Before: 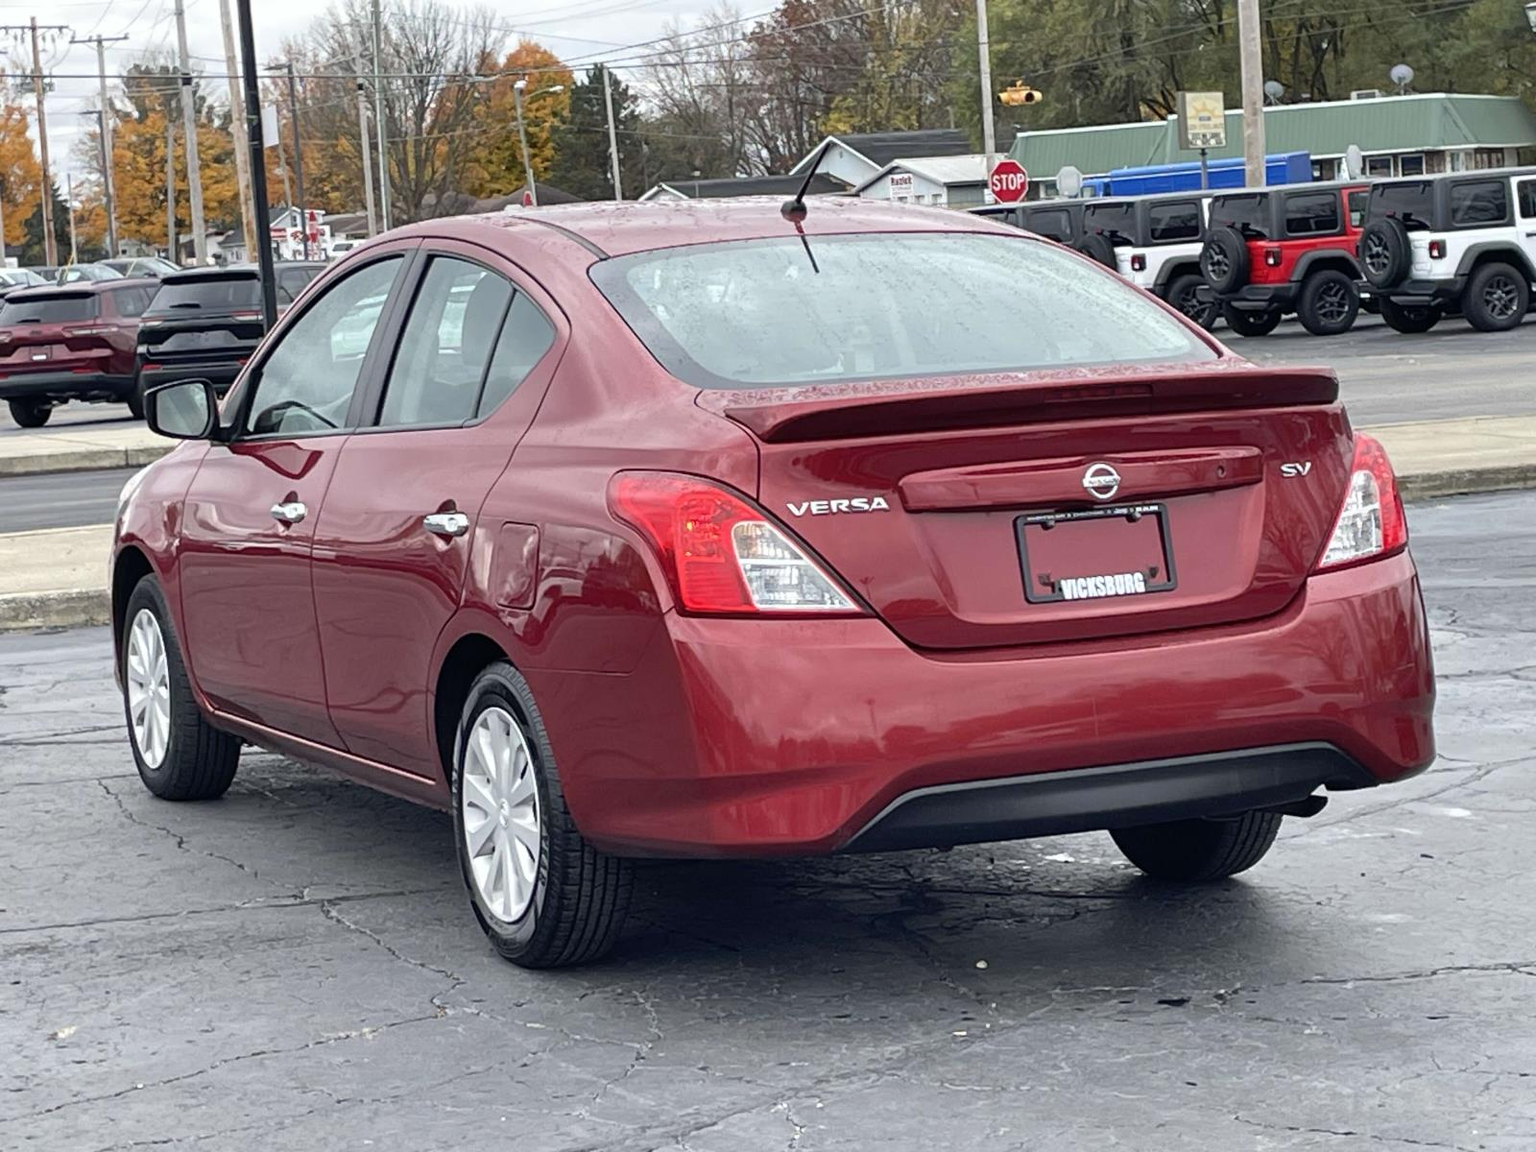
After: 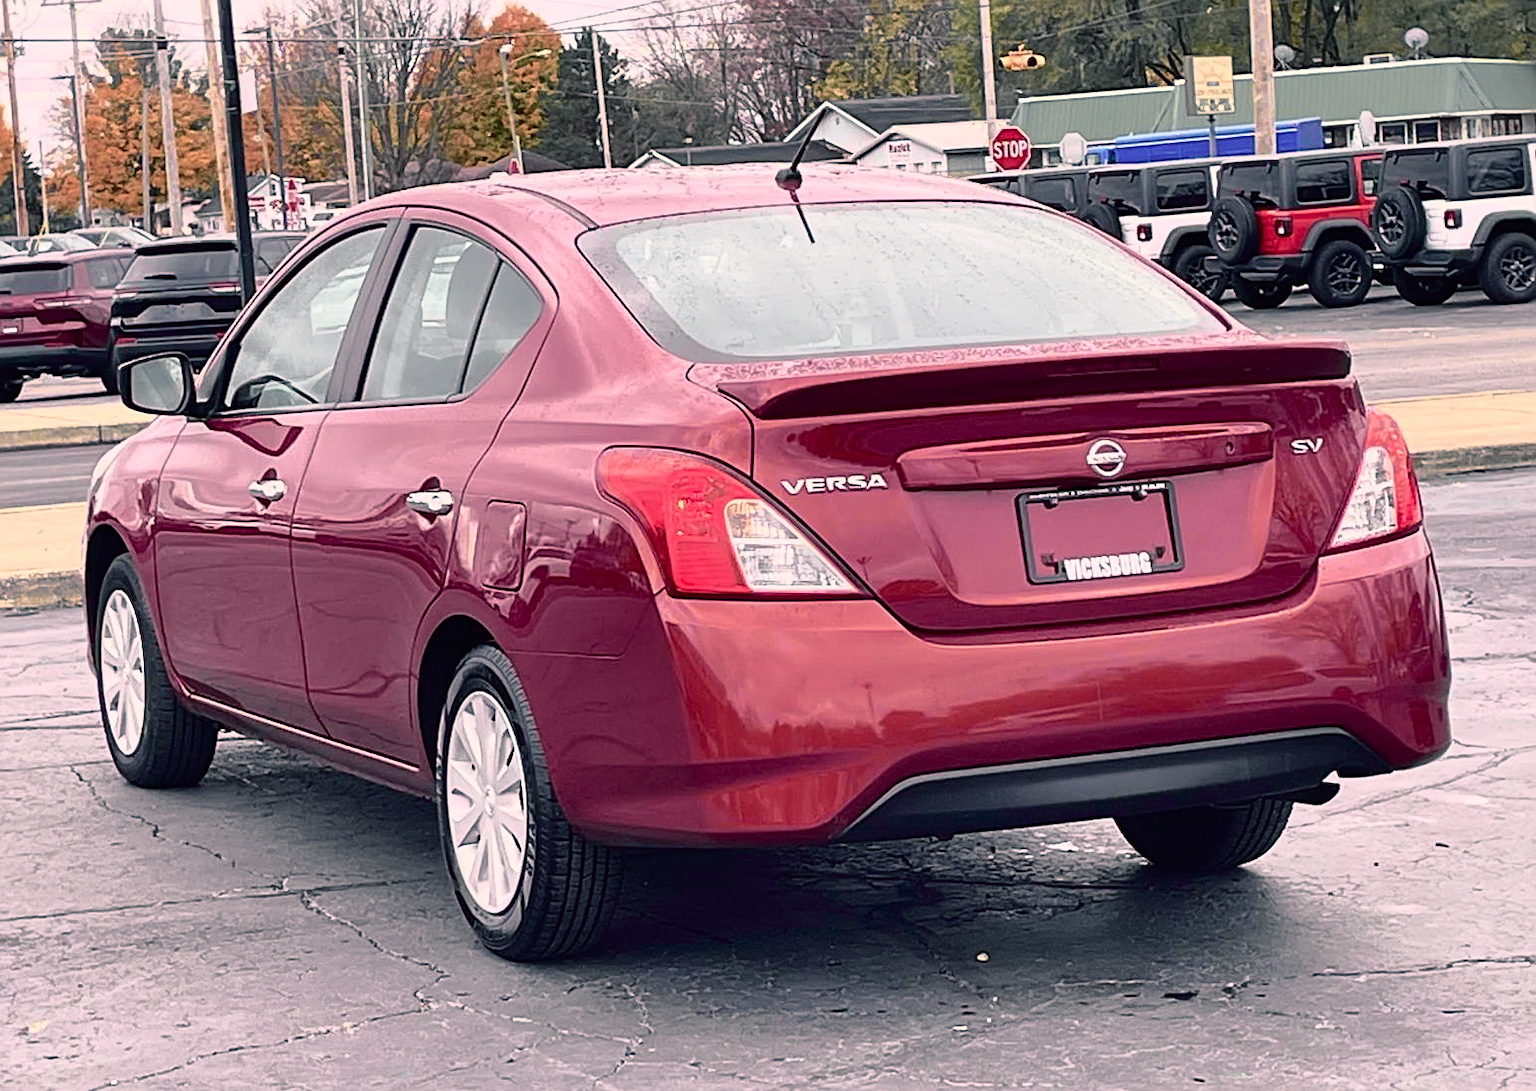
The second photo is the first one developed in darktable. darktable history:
crop: left 1.964%, top 3.251%, right 1.122%, bottom 4.933%
sharpen: on, module defaults
tone curve: curves: ch0 [(0, 0) (0.105, 0.068) (0.195, 0.162) (0.283, 0.283) (0.384, 0.404) (0.485, 0.531) (0.638, 0.681) (0.795, 0.879) (1, 0.977)]; ch1 [(0, 0) (0.161, 0.092) (0.35, 0.33) (0.379, 0.401) (0.456, 0.469) (0.498, 0.506) (0.521, 0.549) (0.58, 0.624) (0.635, 0.671) (1, 1)]; ch2 [(0, 0) (0.371, 0.362) (0.437, 0.437) (0.483, 0.484) (0.53, 0.515) (0.56, 0.58) (0.622, 0.606) (1, 1)], color space Lab, independent channels, preserve colors none
color balance rgb: shadows lift › chroma 5.41%, shadows lift › hue 240°, highlights gain › chroma 3.74%, highlights gain › hue 60°, saturation formula JzAzBz (2021)
